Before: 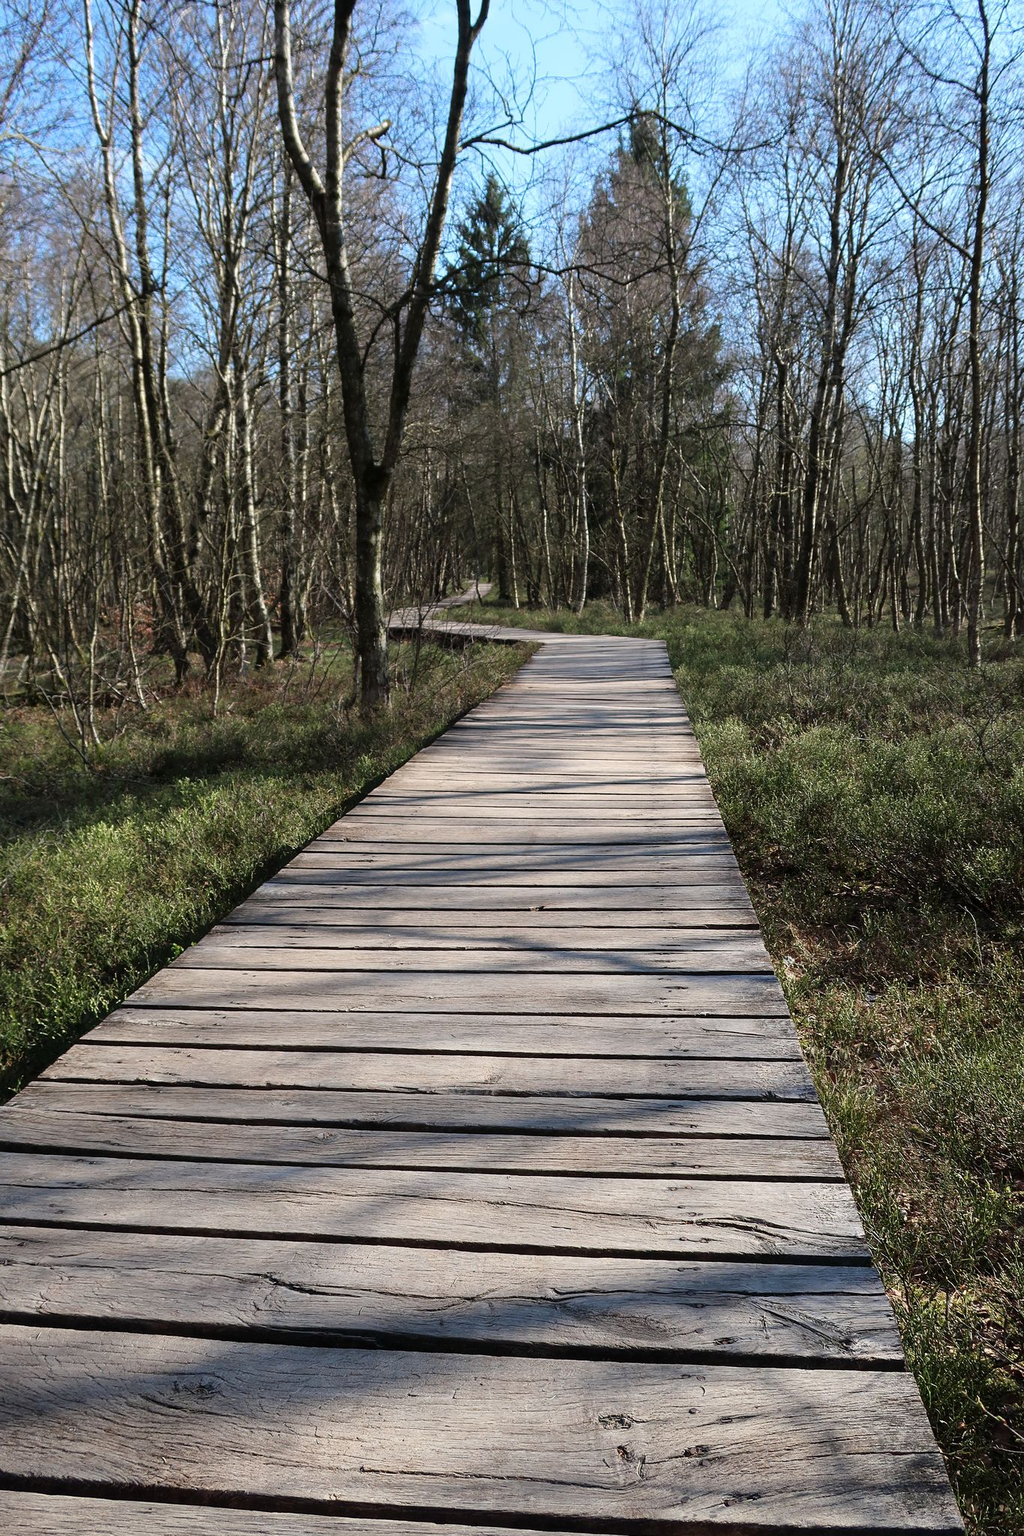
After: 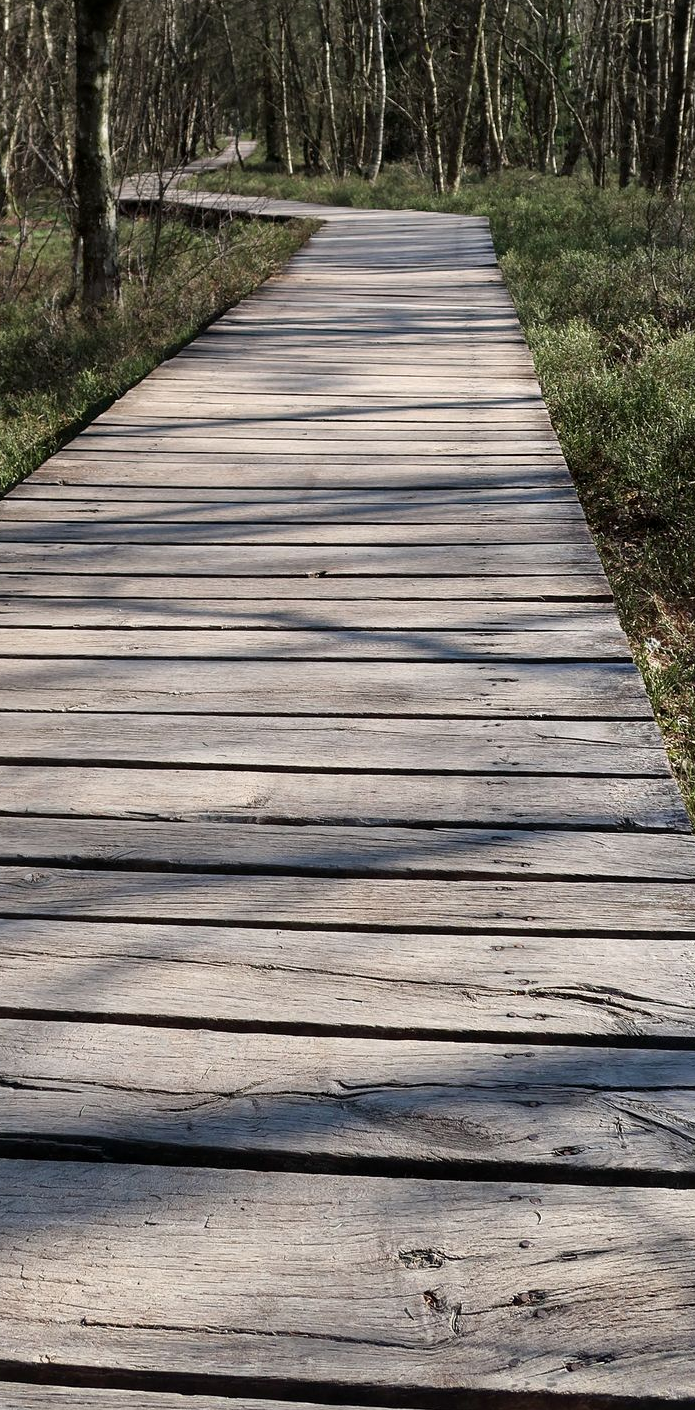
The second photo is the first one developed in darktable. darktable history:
local contrast: mode bilateral grid, contrast 20, coarseness 50, detail 120%, midtone range 0.2
crop and rotate: left 29.237%, top 31.152%, right 19.807%
